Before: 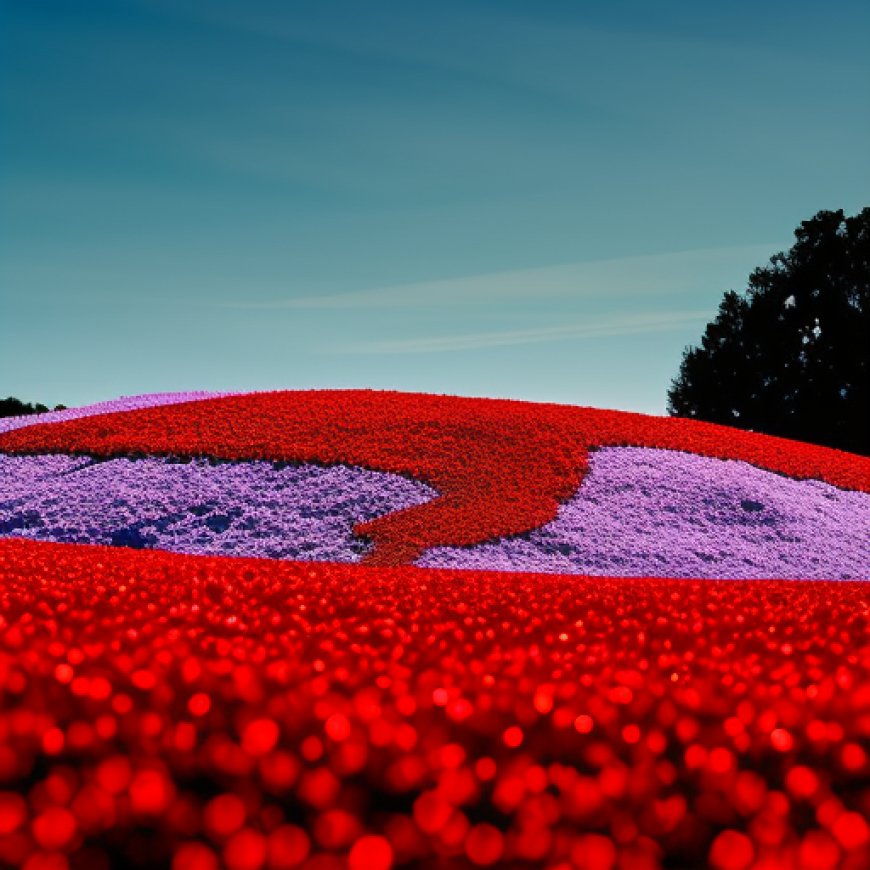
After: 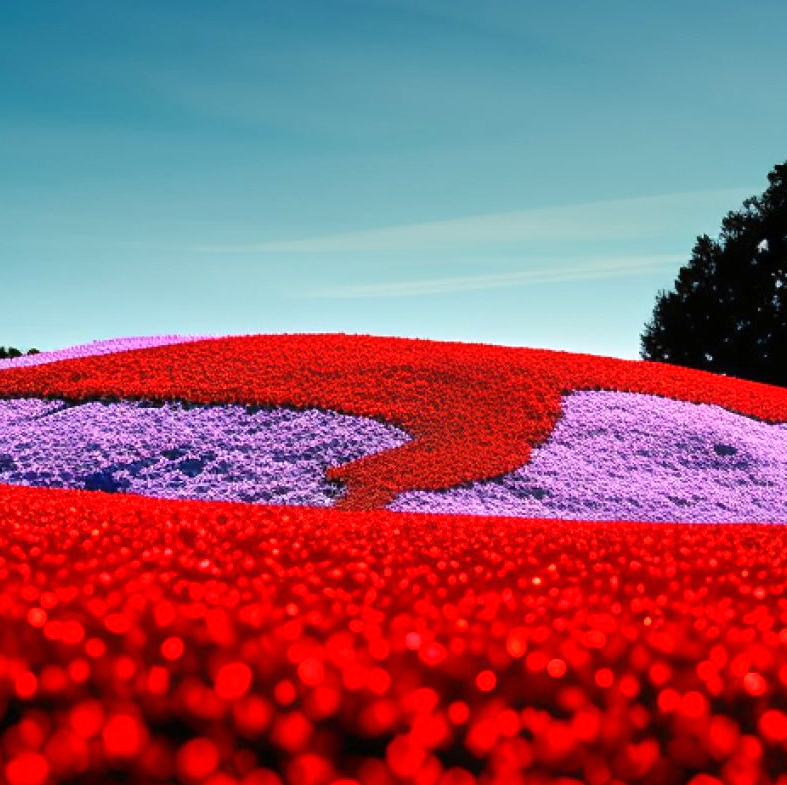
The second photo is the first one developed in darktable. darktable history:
crop: left 3.167%, top 6.45%, right 6.365%, bottom 3.214%
exposure: exposure 0.607 EV, compensate highlight preservation false
